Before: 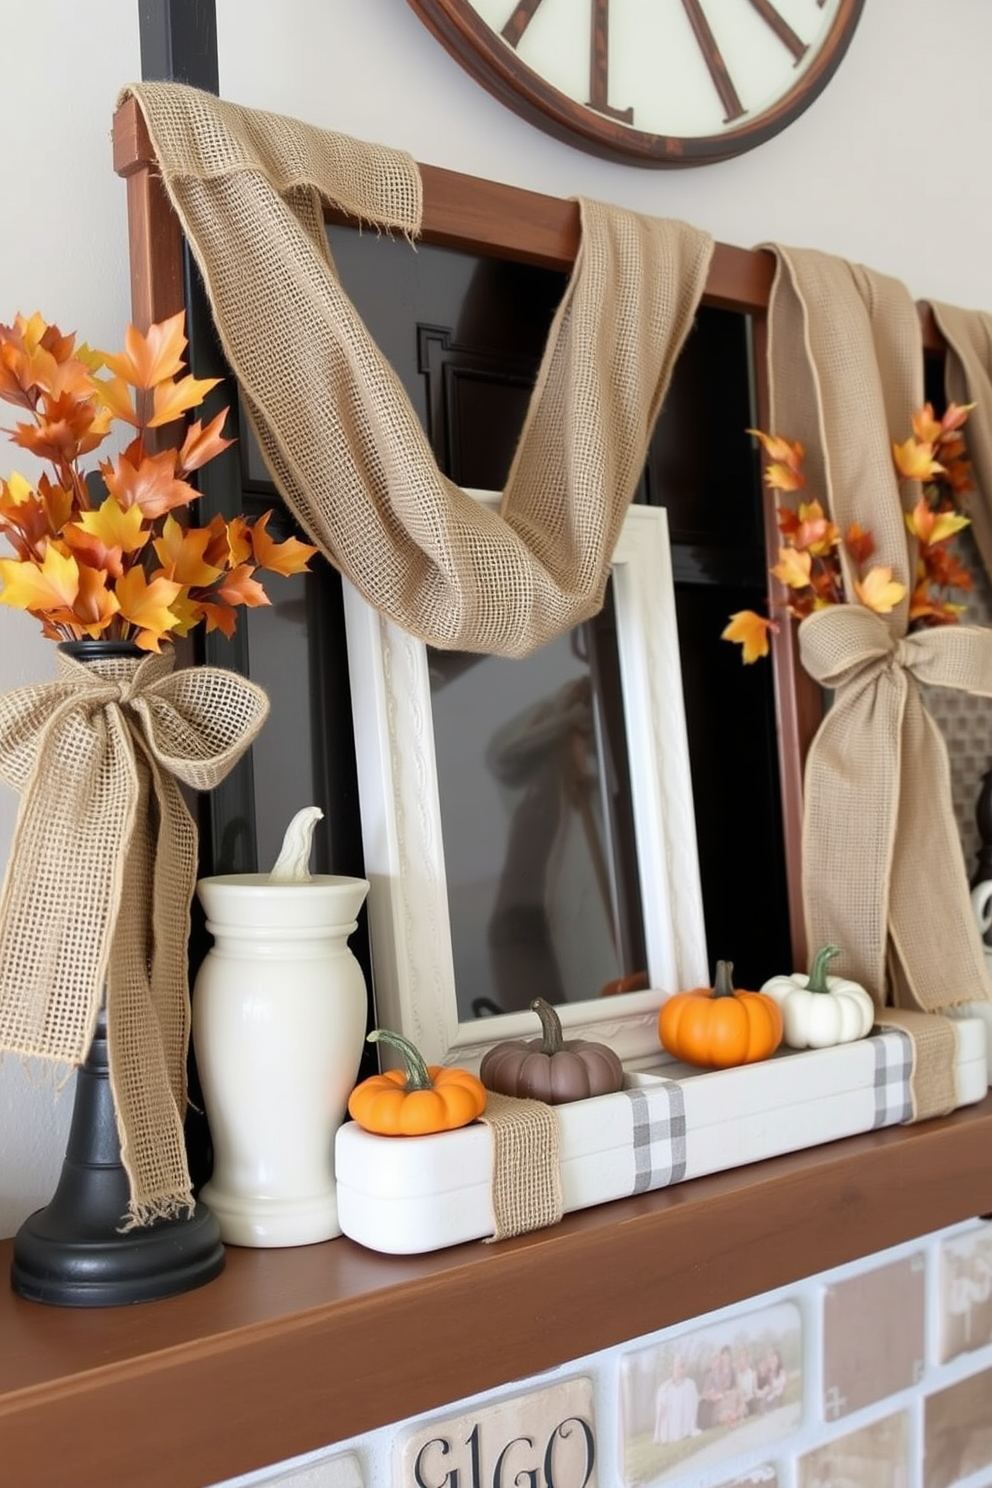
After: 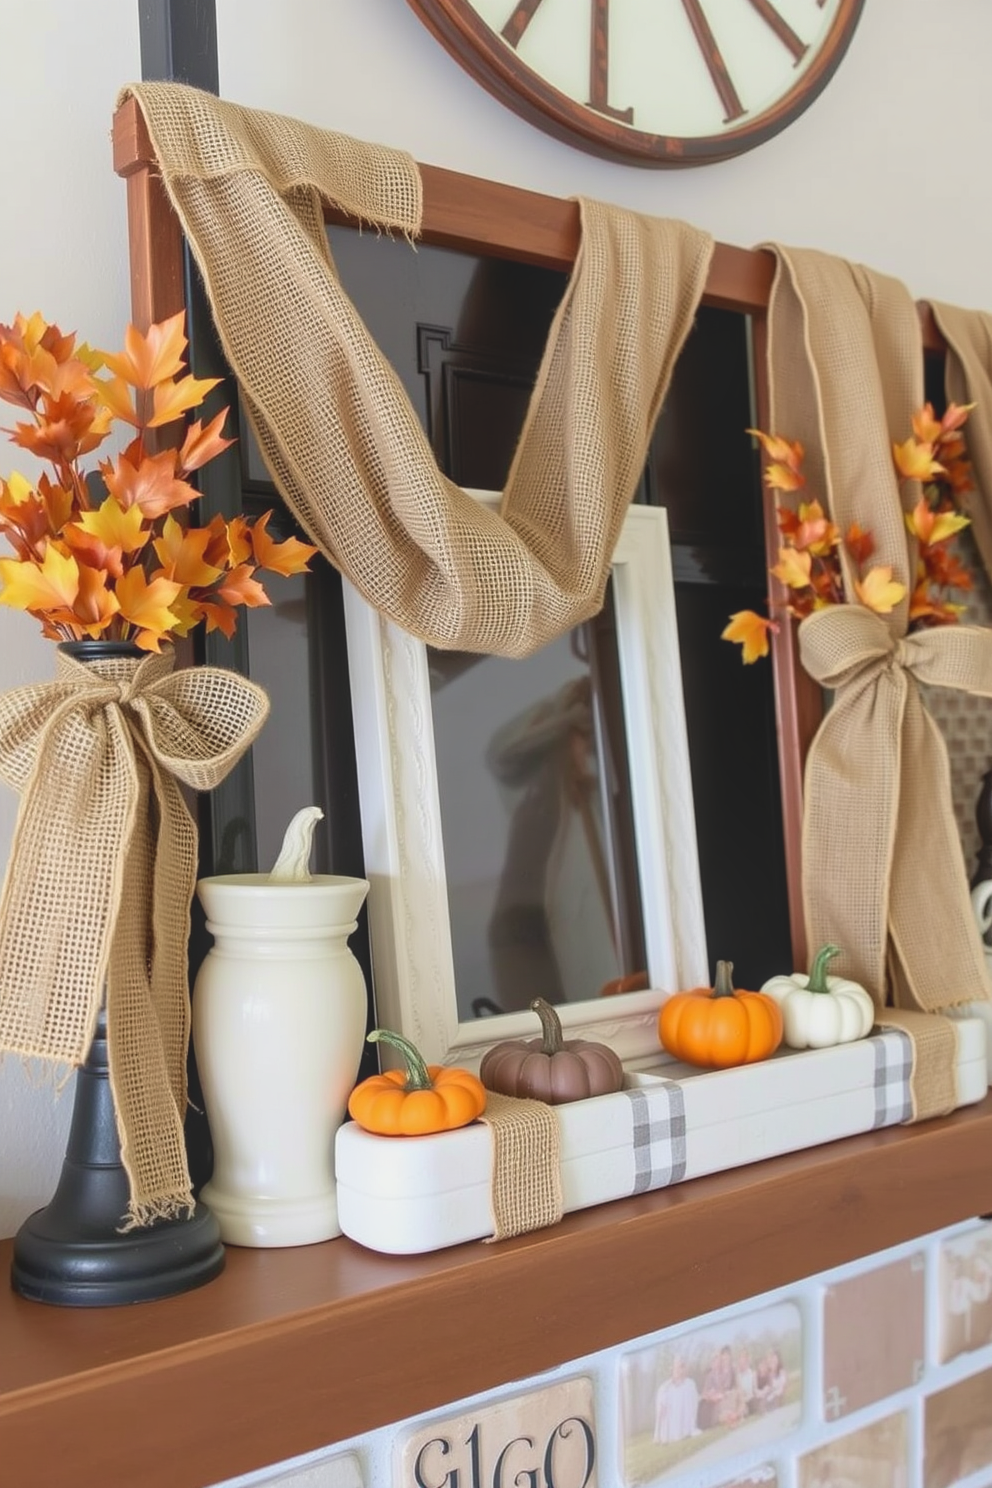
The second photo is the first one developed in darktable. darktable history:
velvia: on, module defaults
local contrast: highlights 49%, shadows 0%, detail 98%
